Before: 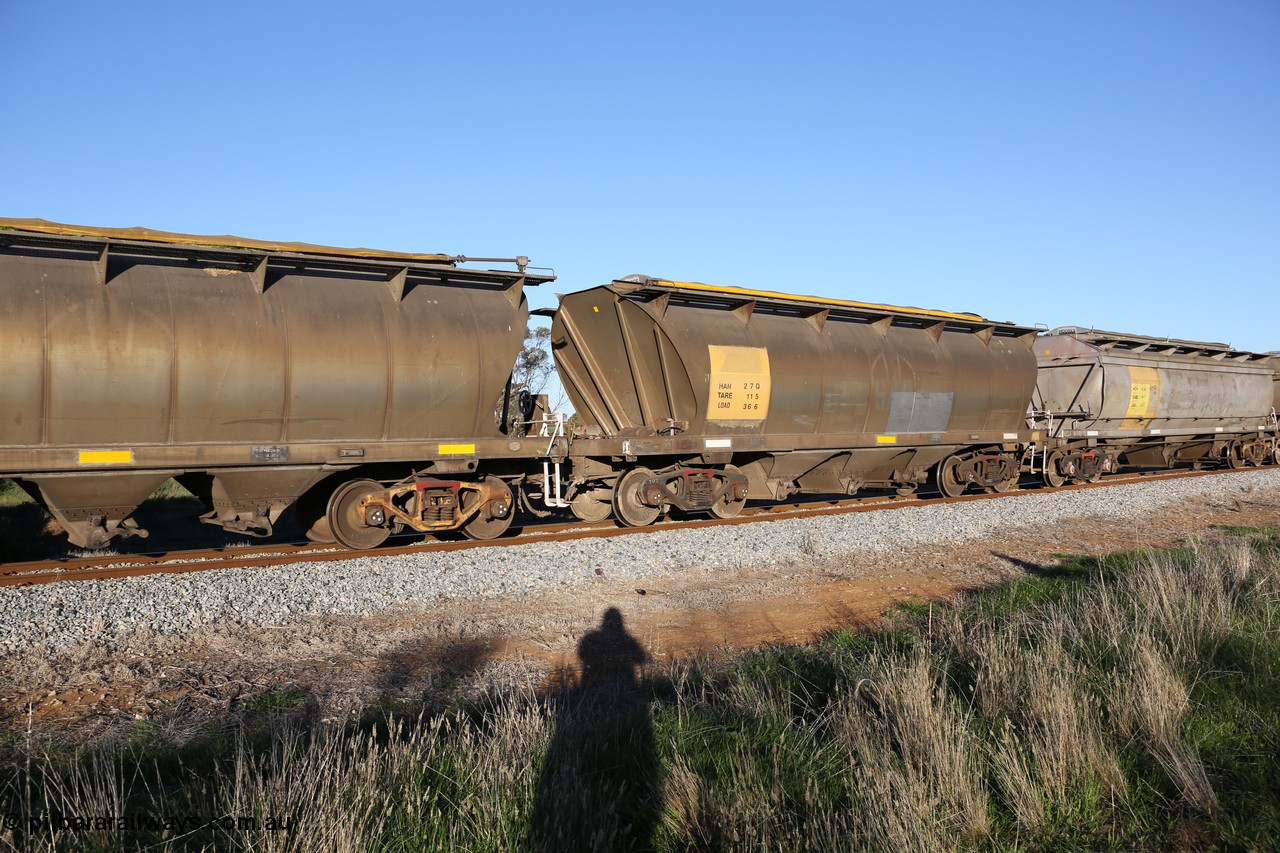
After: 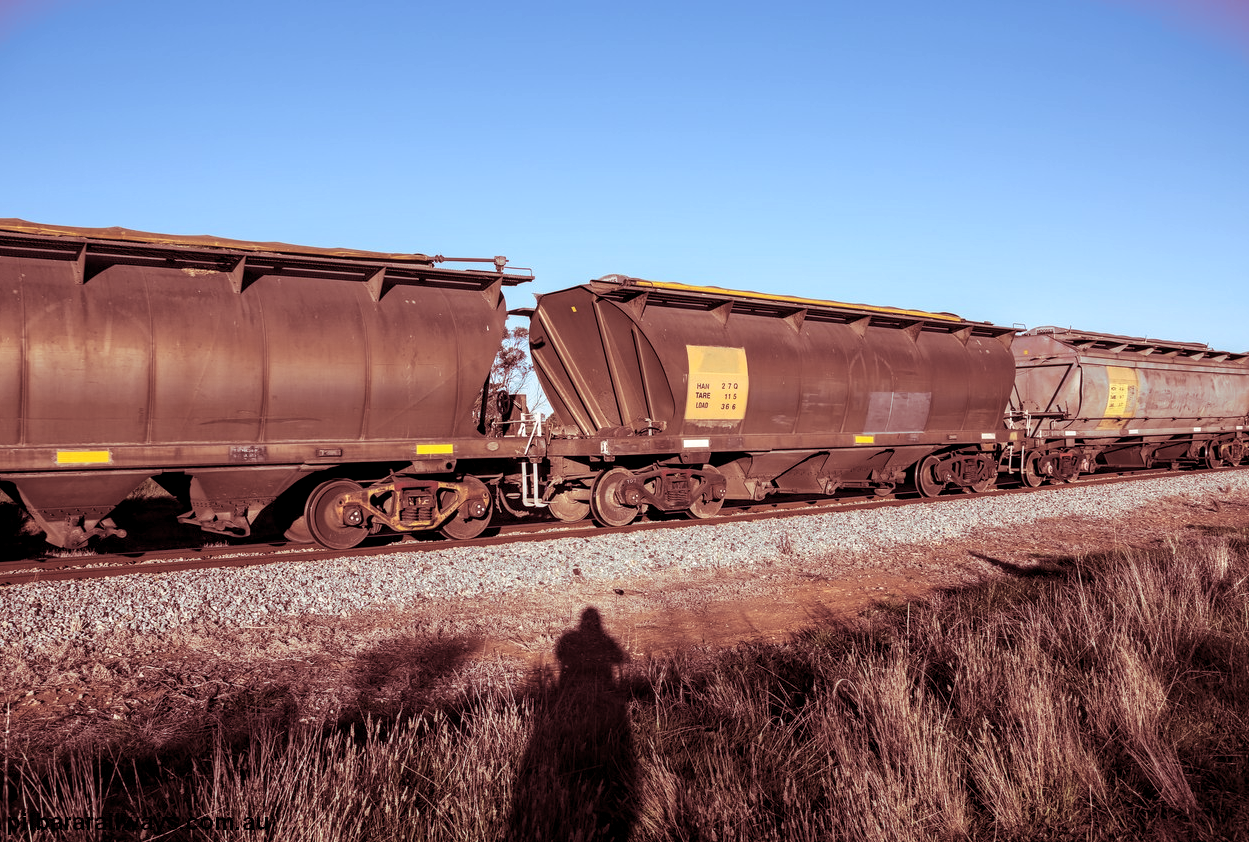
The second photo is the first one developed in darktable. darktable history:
local contrast: detail 130%
crop and rotate: left 1.774%, right 0.633%, bottom 1.28%
split-toning: highlights › saturation 0, balance -61.83
